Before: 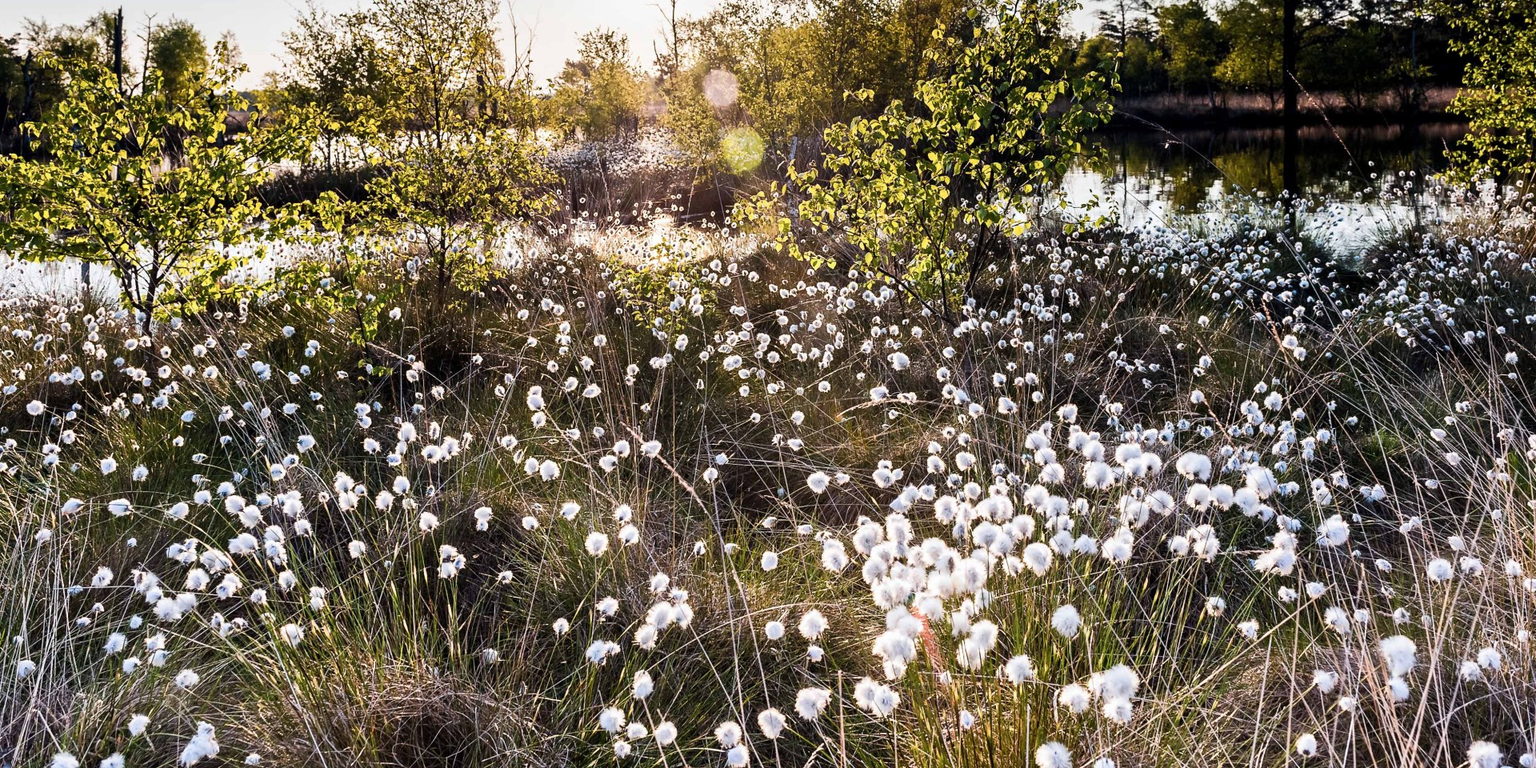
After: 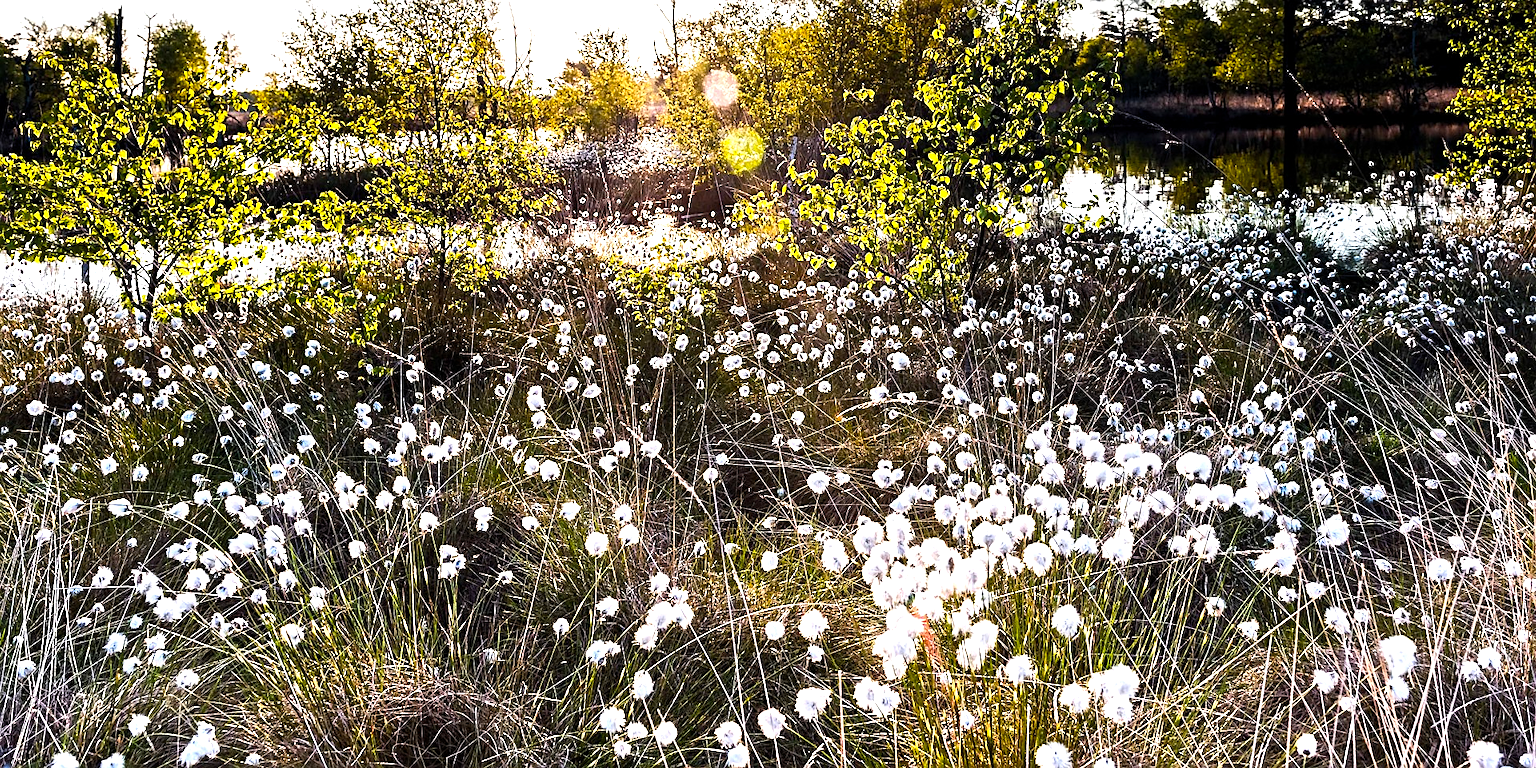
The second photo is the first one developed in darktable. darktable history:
sharpen: on, module defaults
color balance rgb: perceptual saturation grading › global saturation 35.432%, perceptual brilliance grading › highlights 16.126%, perceptual brilliance grading › mid-tones 6.712%, perceptual brilliance grading › shadows -14.845%
levels: levels [0, 0.476, 0.951]
